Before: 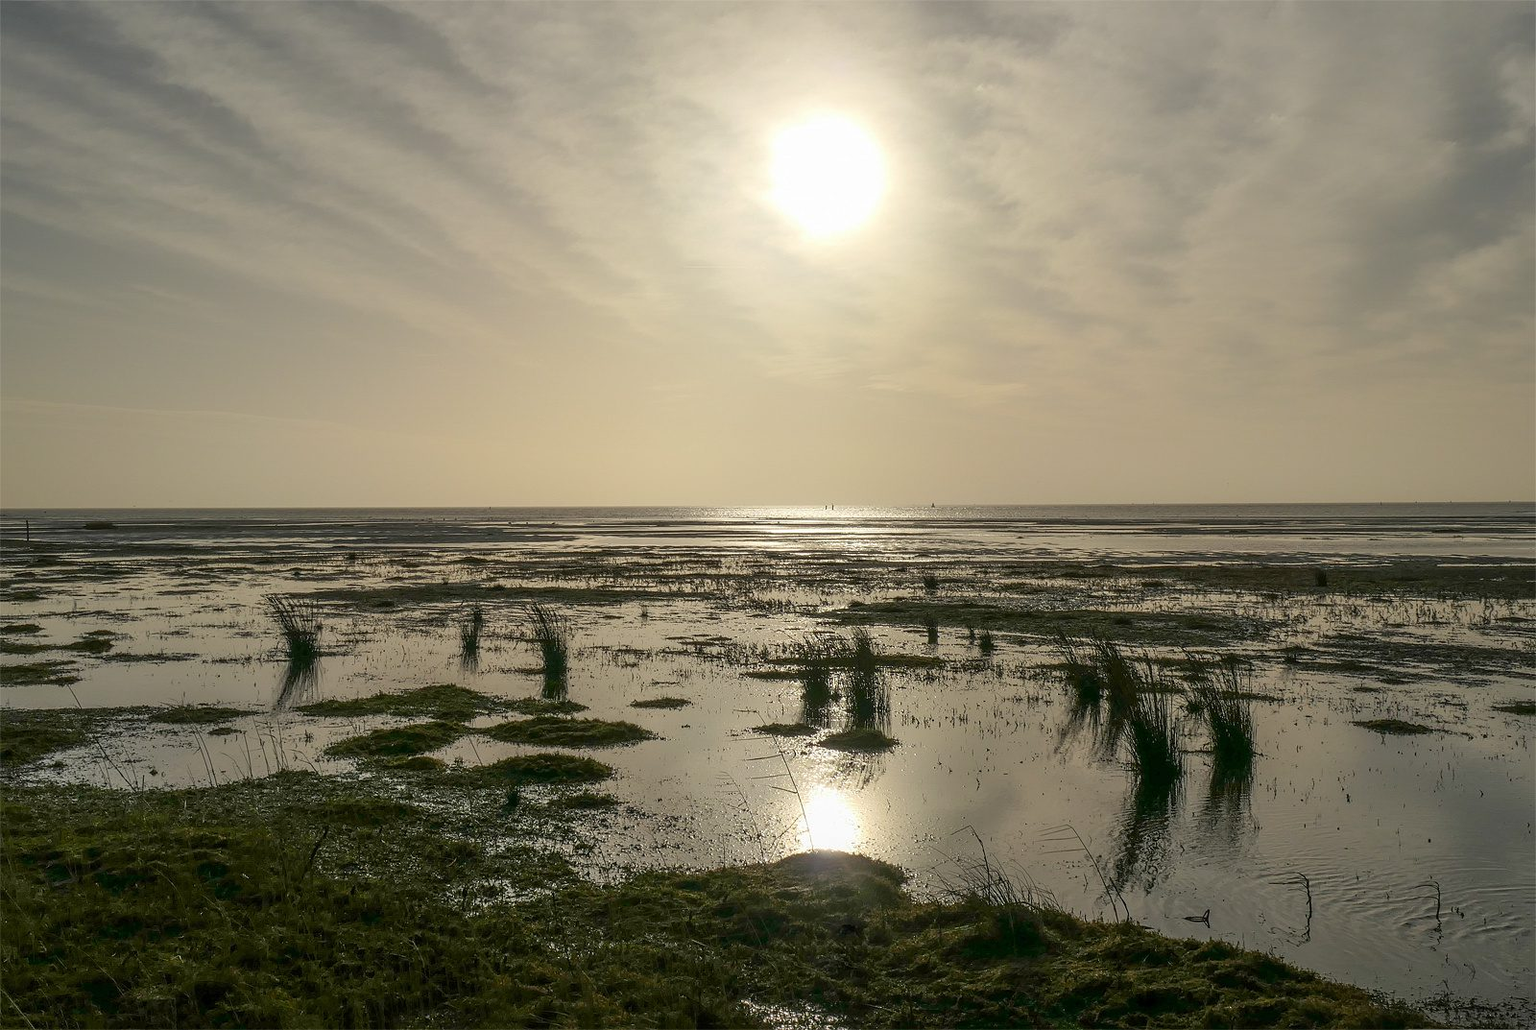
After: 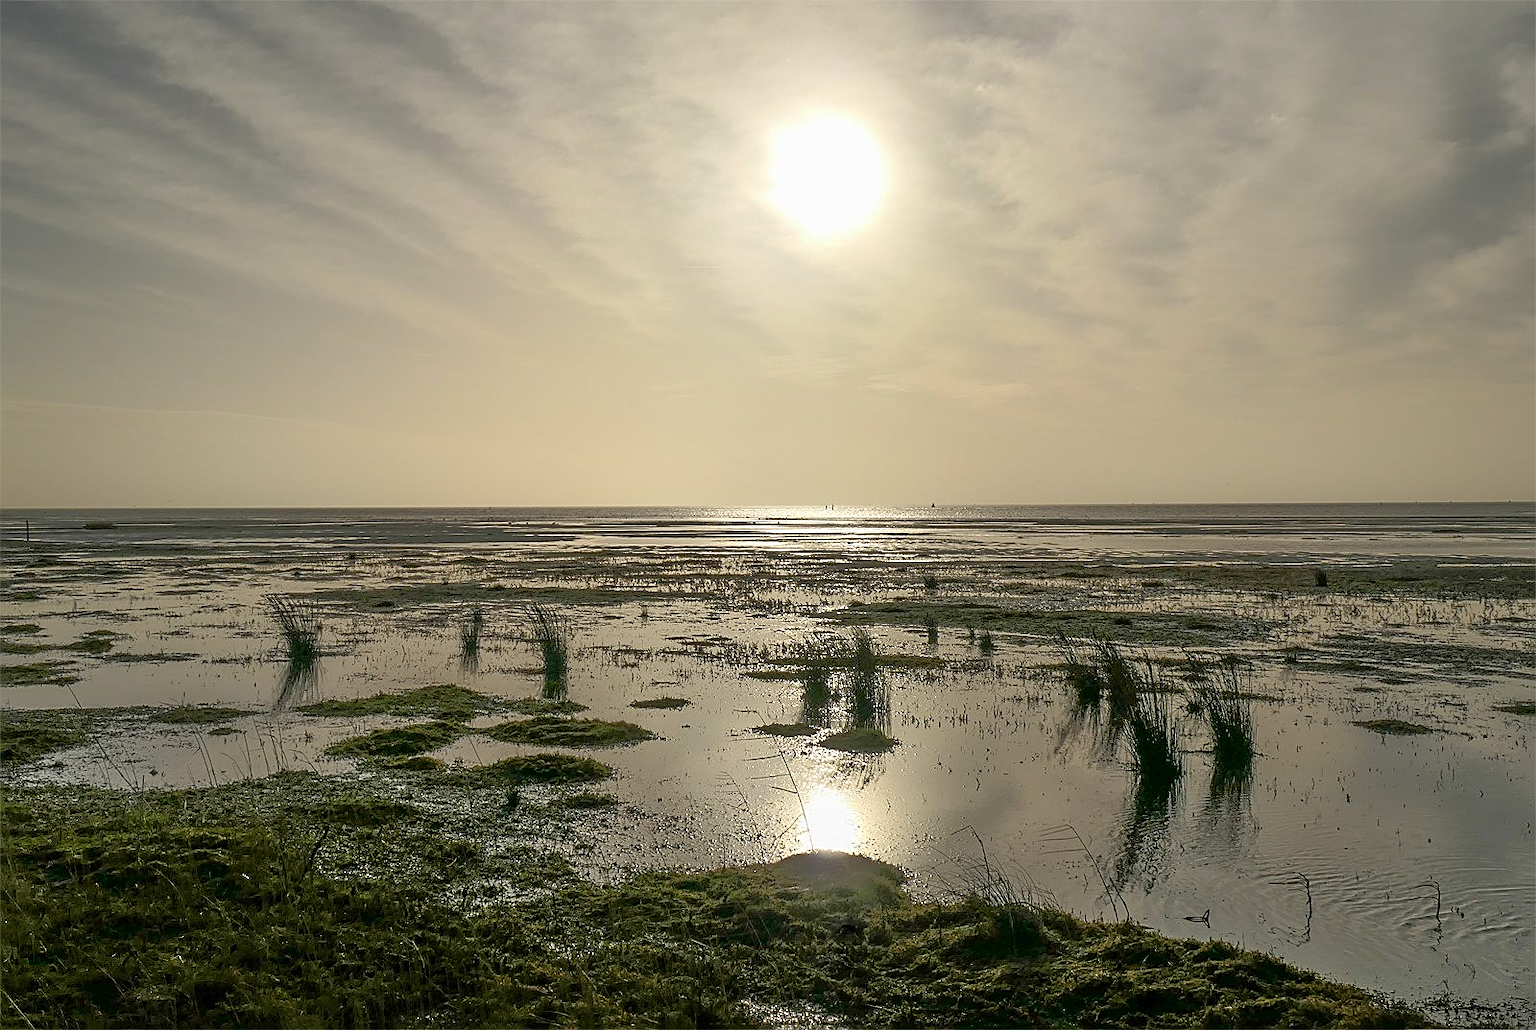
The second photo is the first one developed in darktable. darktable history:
sharpen: on, module defaults
tone equalizer: -8 EV -0.528 EV, -7 EV -0.319 EV, -6 EV -0.083 EV, -5 EV 0.413 EV, -4 EV 0.985 EV, -3 EV 0.791 EV, -2 EV -0.01 EV, -1 EV 0.14 EV, +0 EV -0.012 EV, smoothing 1
